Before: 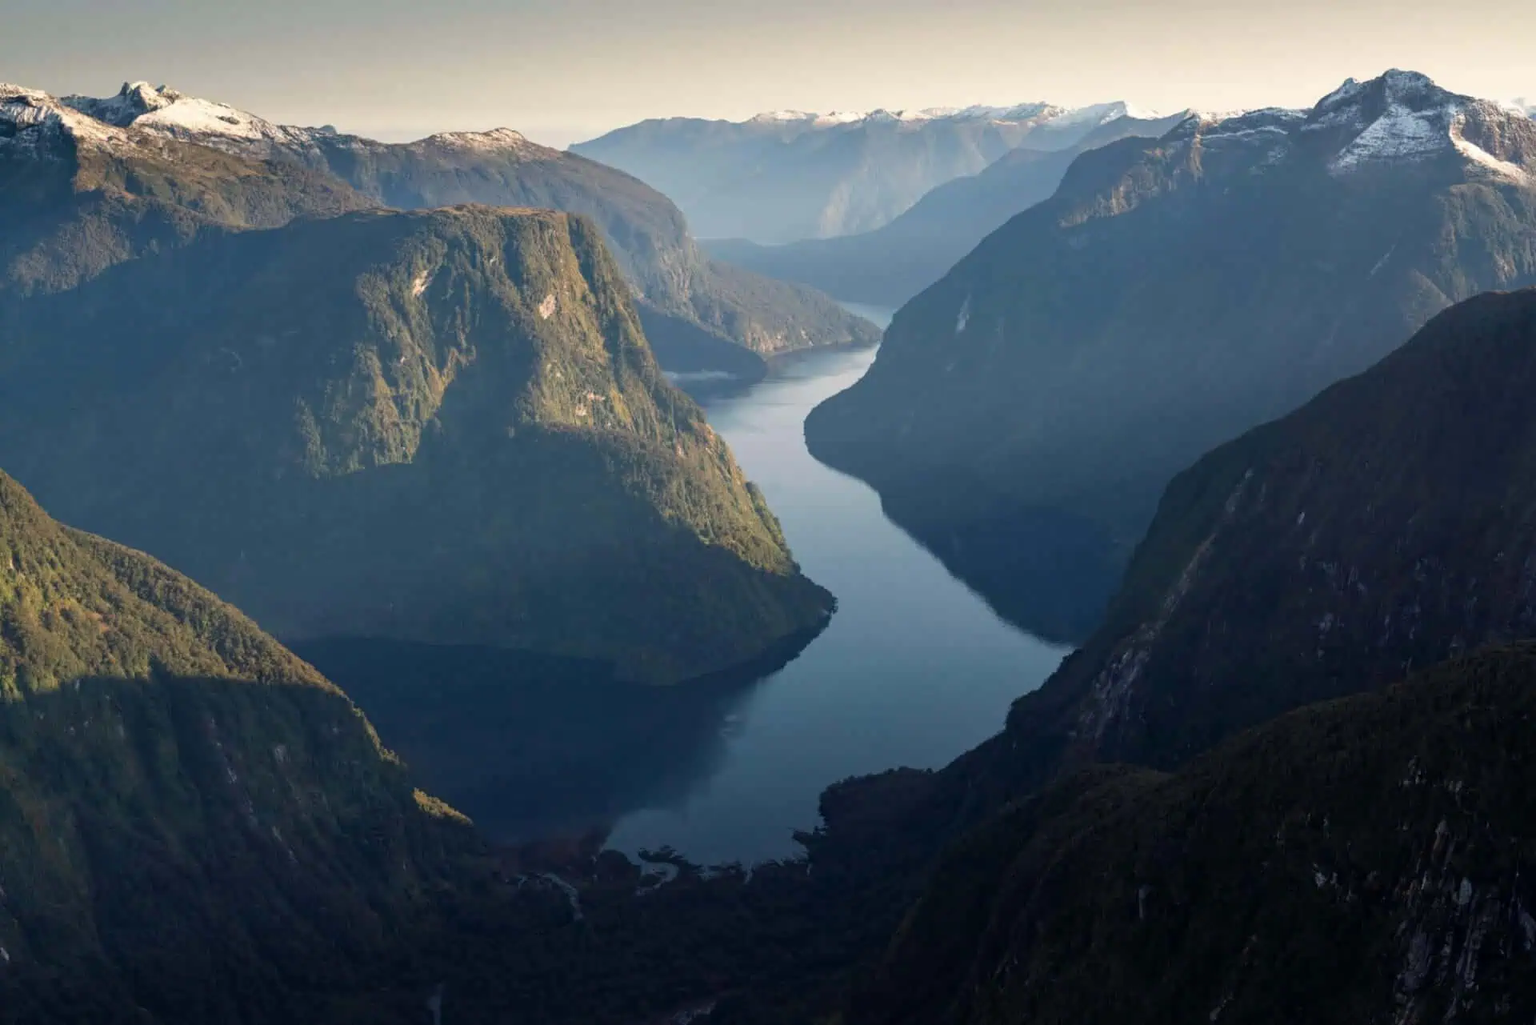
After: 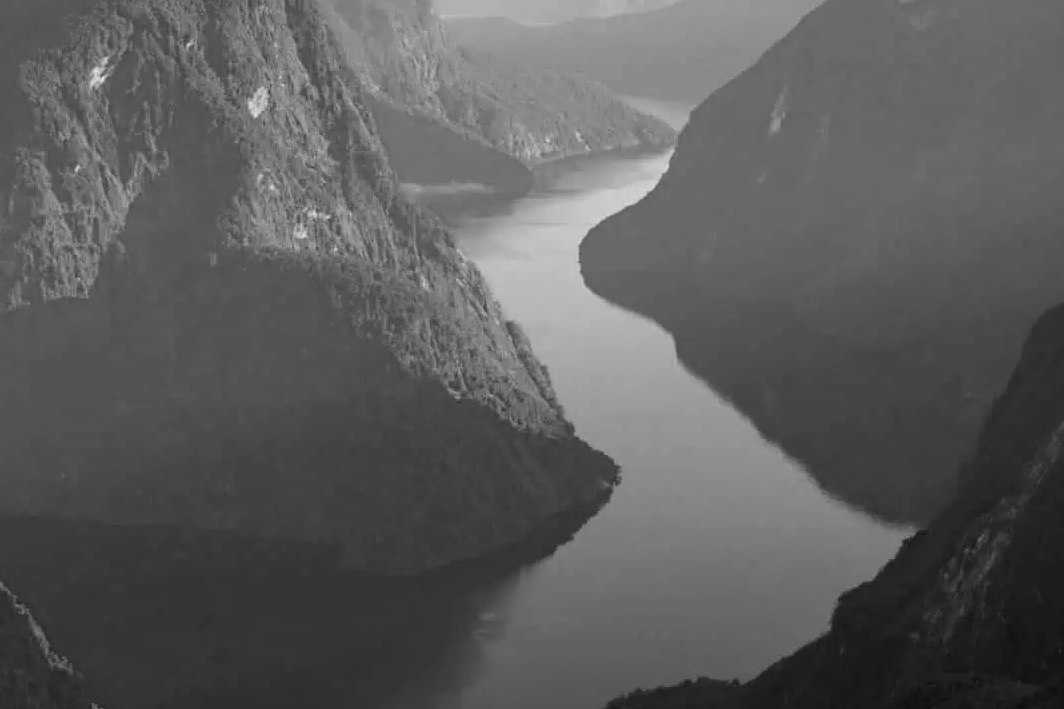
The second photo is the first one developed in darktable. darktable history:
color calibration: output gray [0.25, 0.35, 0.4, 0], illuminant custom, x 0.371, y 0.381, temperature 4283.27 K
crop and rotate: left 22.222%, top 21.992%, right 22.325%, bottom 22.654%
